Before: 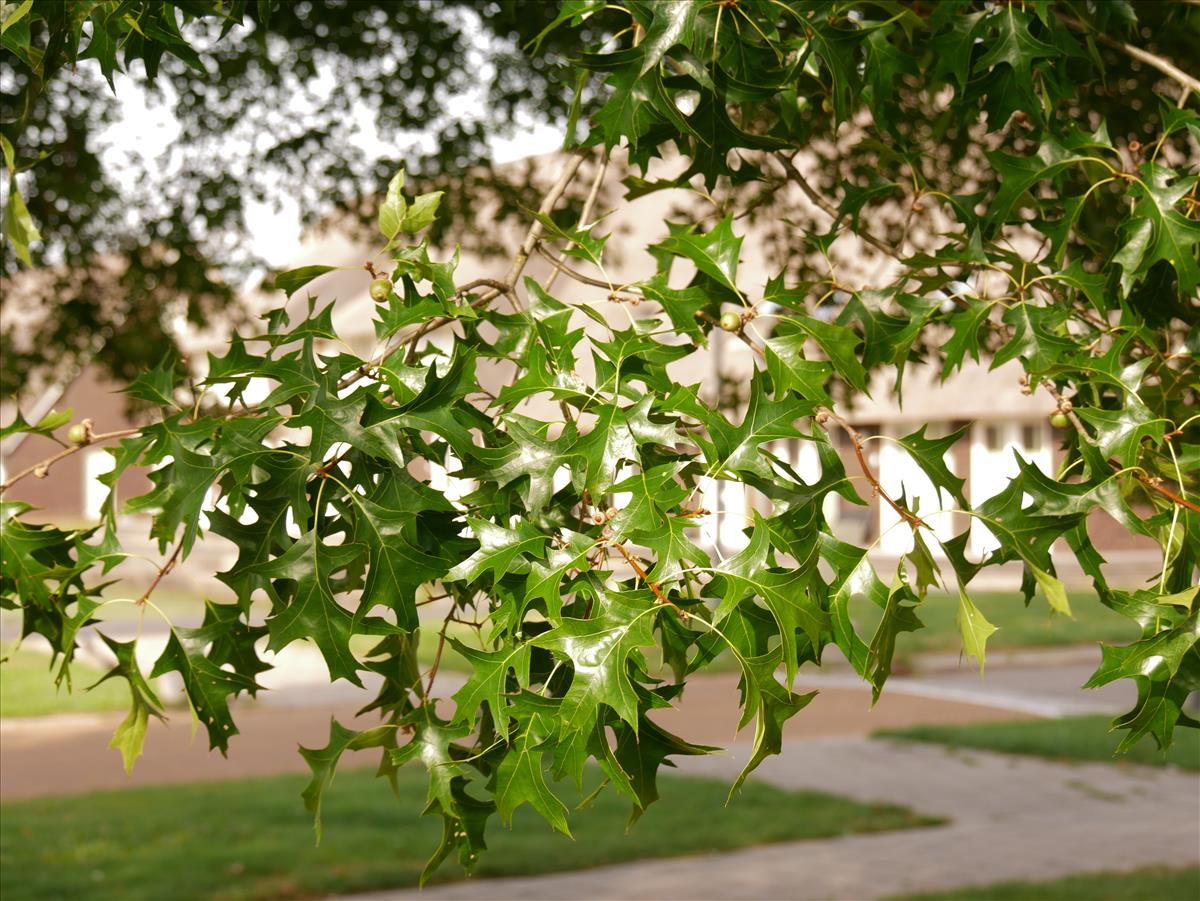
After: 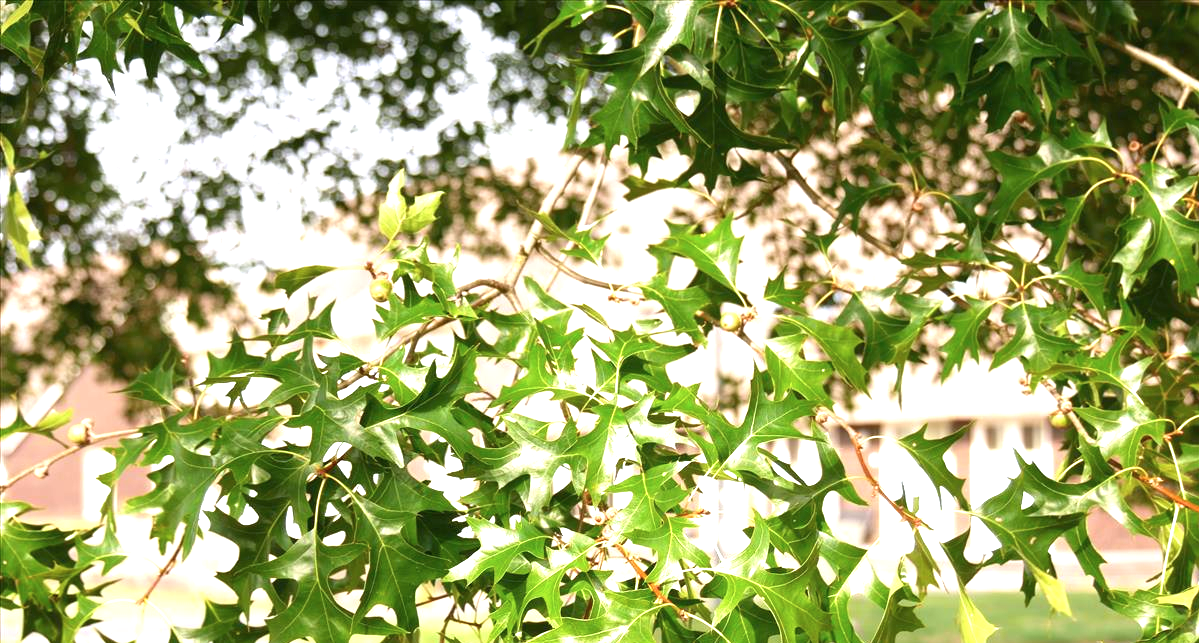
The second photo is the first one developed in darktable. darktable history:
exposure: black level correction 0, exposure 1.121 EV, compensate highlight preservation false
crop: right 0.001%, bottom 28.566%
color calibration: illuminant as shot in camera, x 0.358, y 0.373, temperature 4628.91 K
color correction: highlights b* 0.068
